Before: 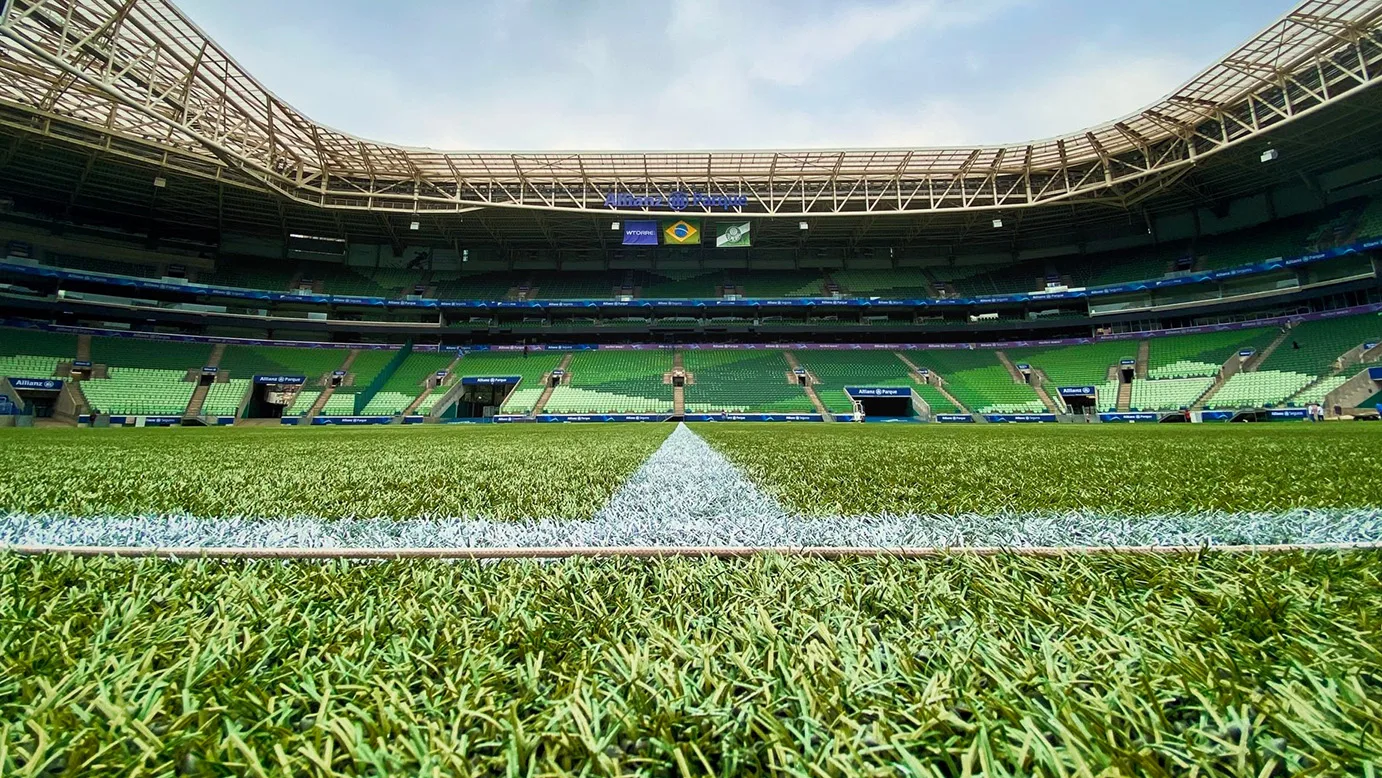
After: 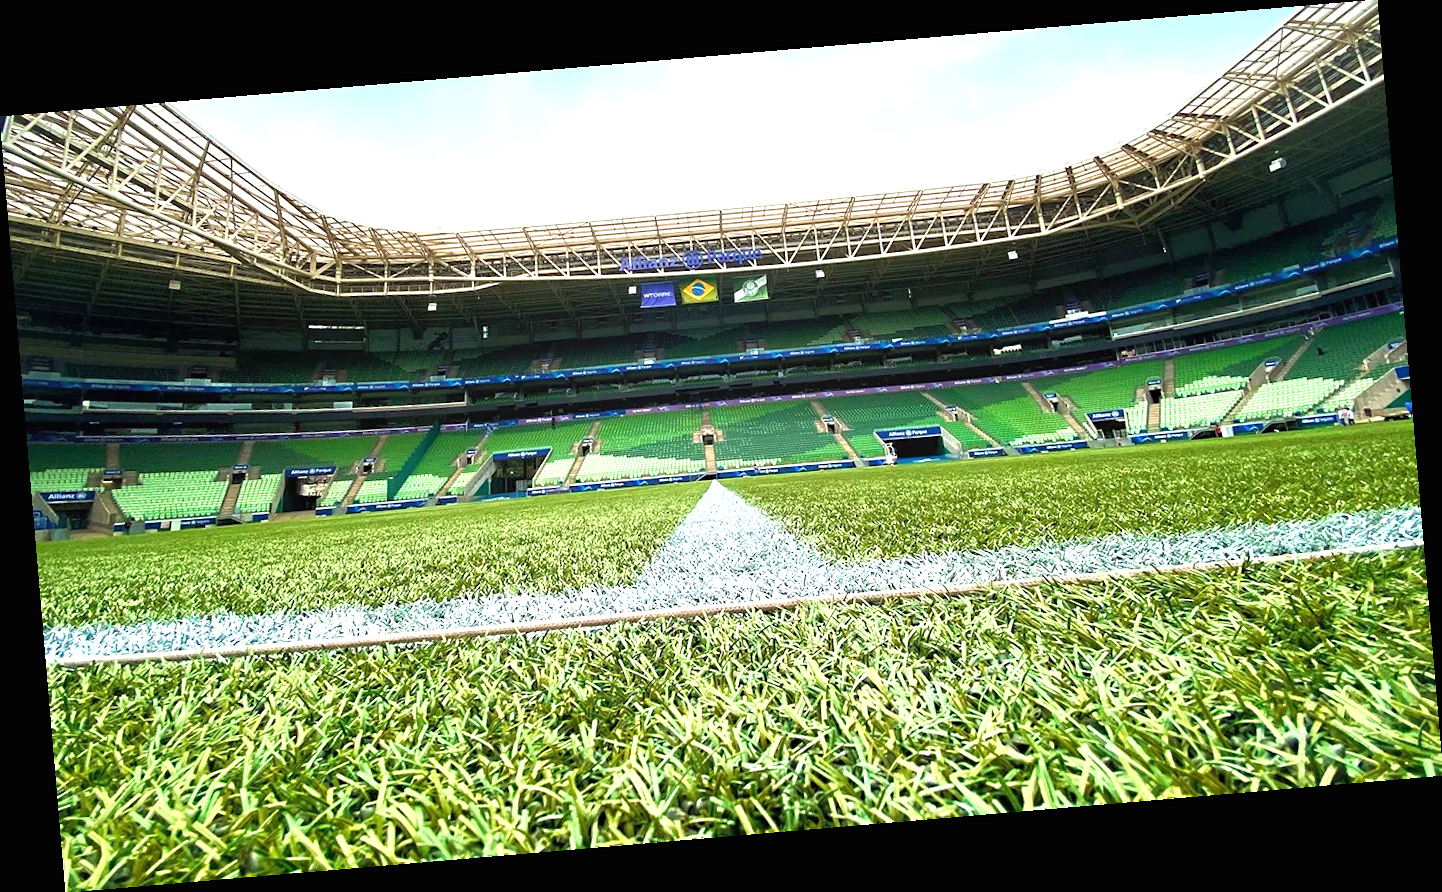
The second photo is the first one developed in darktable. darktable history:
rotate and perspective: rotation -4.86°, automatic cropping off
exposure: black level correction -0.001, exposure 0.9 EV, compensate exposure bias true, compensate highlight preservation false
sharpen: radius 5.325, amount 0.312, threshold 26.433
